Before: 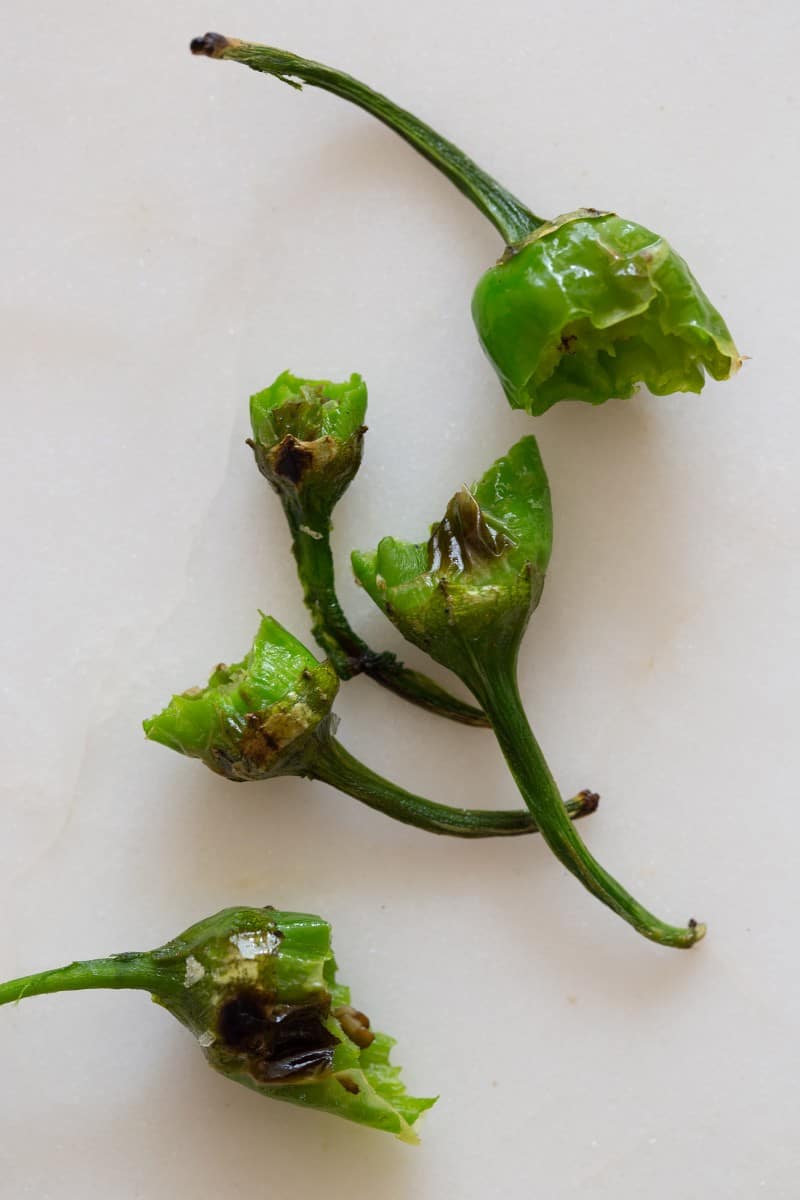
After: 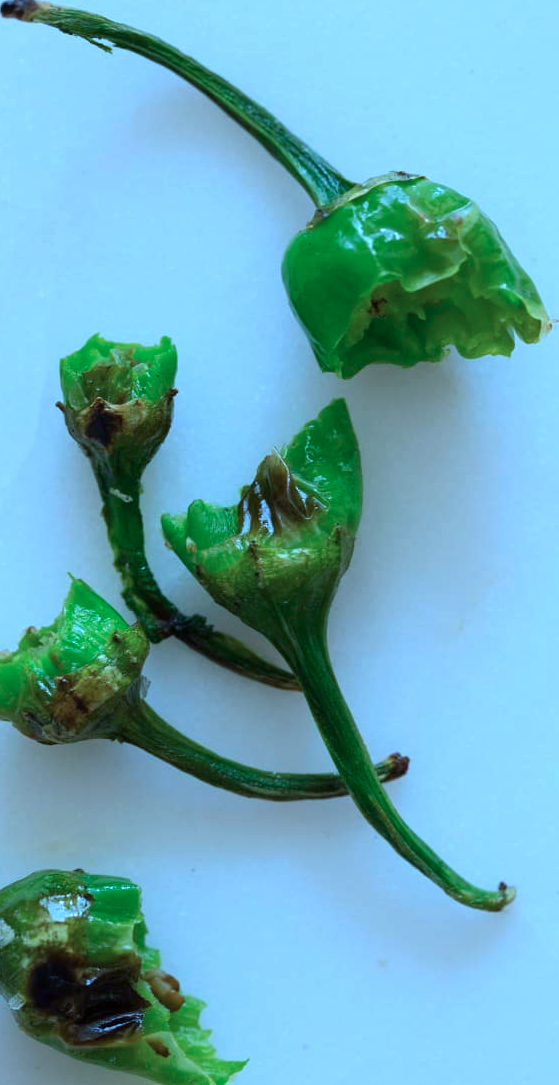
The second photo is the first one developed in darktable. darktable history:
crop and rotate: left 23.828%, top 3.151%, right 6.267%, bottom 6.4%
color calibration: illuminant custom, x 0.432, y 0.394, temperature 3121.09 K
